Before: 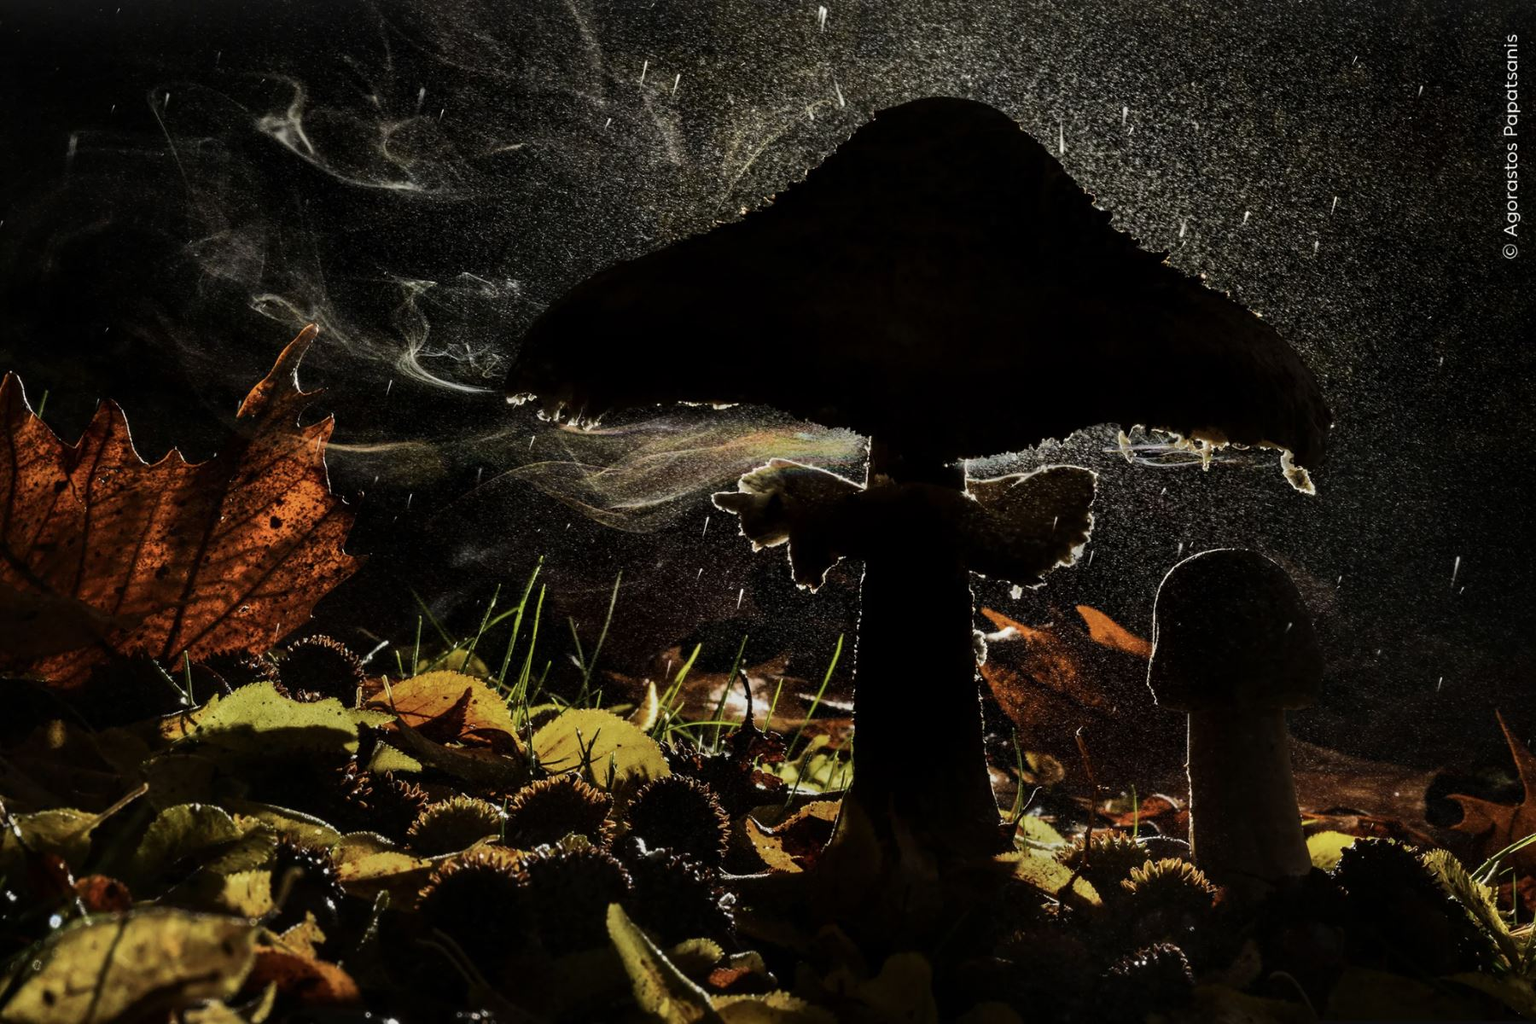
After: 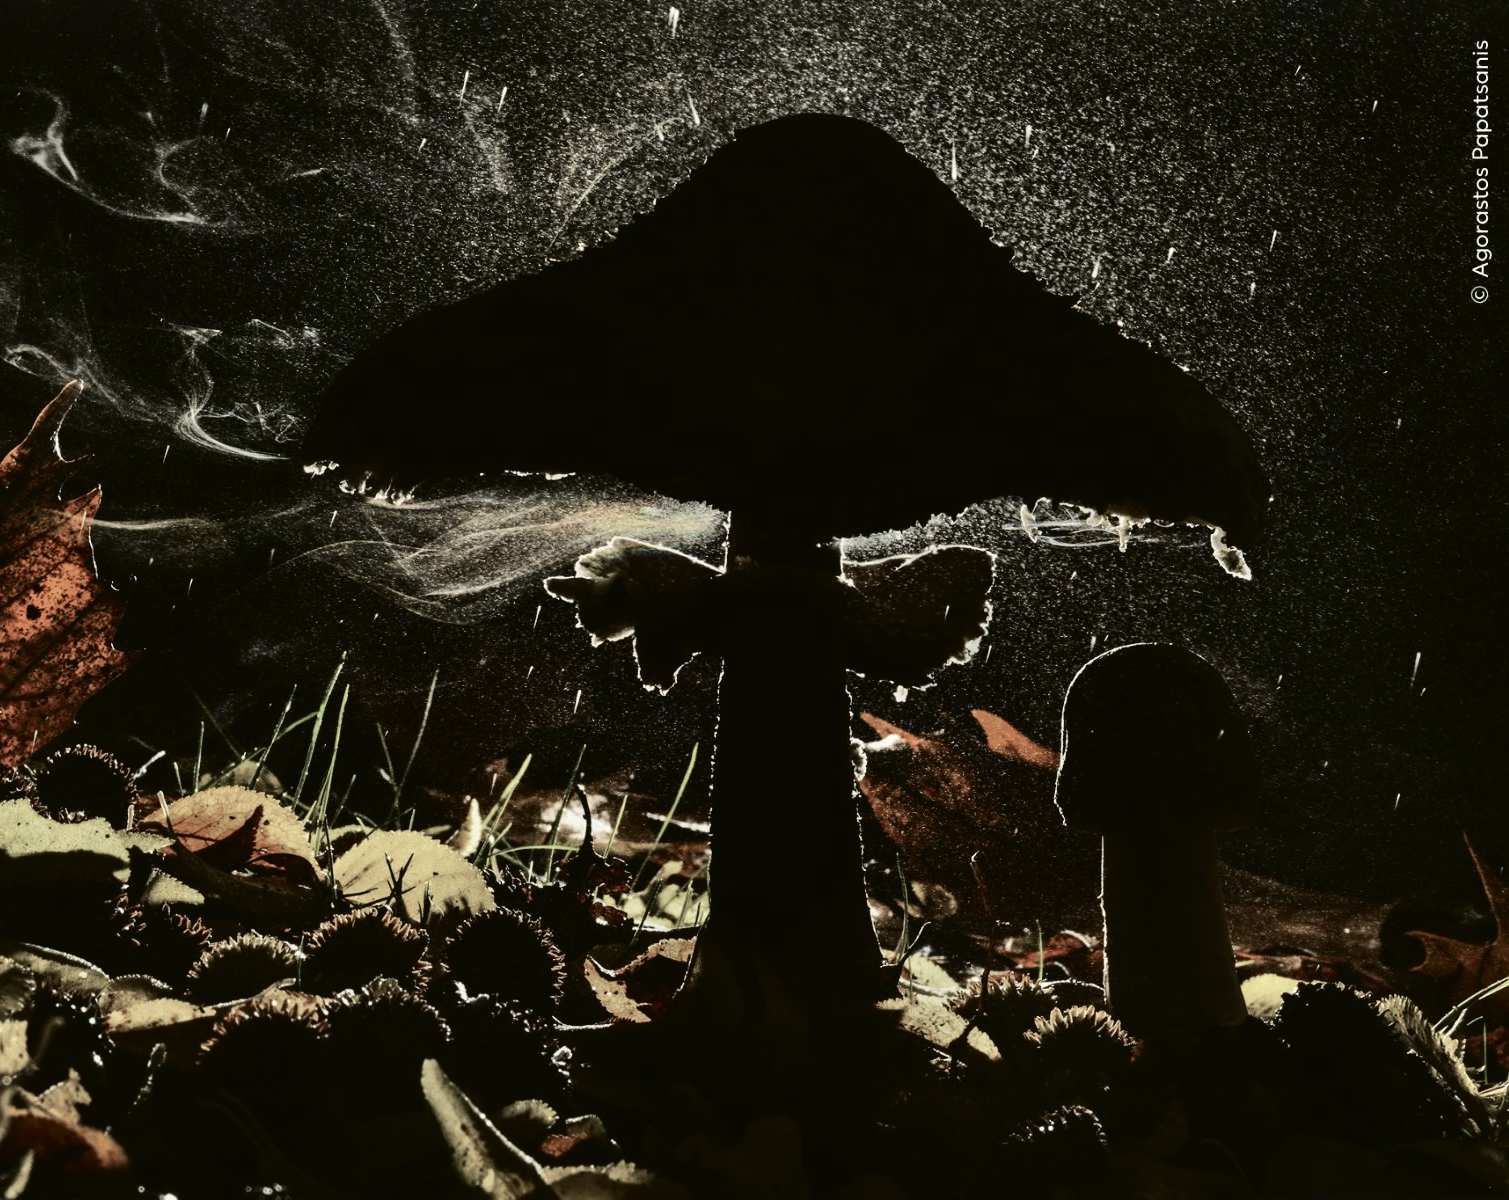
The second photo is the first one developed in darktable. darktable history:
contrast brightness saturation: contrast 0.098, saturation -0.369
color zones: curves: ch0 [(0, 0.5) (0.125, 0.4) (0.25, 0.5) (0.375, 0.4) (0.5, 0.4) (0.625, 0.6) (0.75, 0.6) (0.875, 0.5)]; ch1 [(0, 0.4) (0.125, 0.5) (0.25, 0.4) (0.375, 0.4) (0.5, 0.4) (0.625, 0.4) (0.75, 0.5) (0.875, 0.4)]; ch2 [(0, 0.6) (0.125, 0.5) (0.25, 0.5) (0.375, 0.6) (0.5, 0.6) (0.625, 0.5) (0.75, 0.5) (0.875, 0.5)]
levels: levels [0, 0.492, 0.984]
tone curve: curves: ch0 [(0, 0.023) (0.087, 0.065) (0.184, 0.168) (0.45, 0.54) (0.57, 0.683) (0.722, 0.825) (0.877, 0.948) (1, 1)]; ch1 [(0, 0) (0.388, 0.369) (0.447, 0.447) (0.505, 0.5) (0.534, 0.528) (0.573, 0.583) (0.663, 0.68) (1, 1)]; ch2 [(0, 0) (0.314, 0.223) (0.427, 0.405) (0.492, 0.505) (0.531, 0.55) (0.589, 0.599) (1, 1)], color space Lab, independent channels, preserve colors none
crop: left 16.166%
